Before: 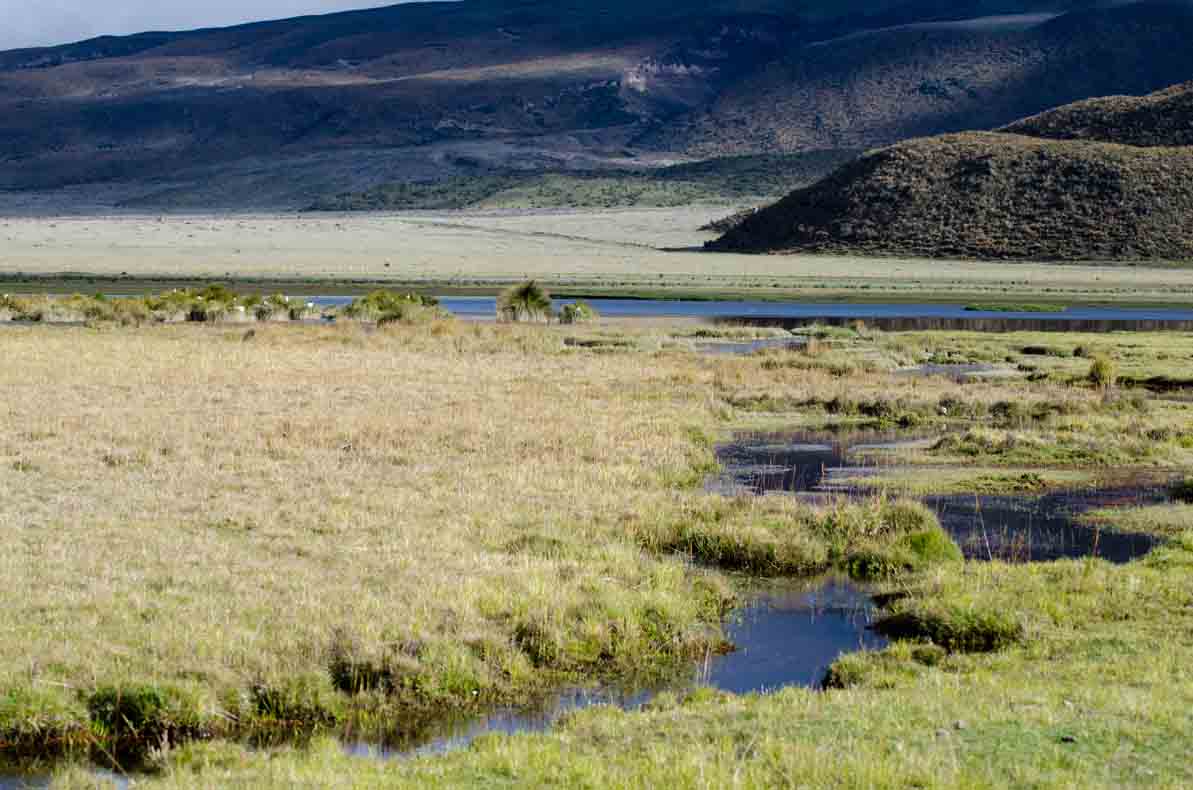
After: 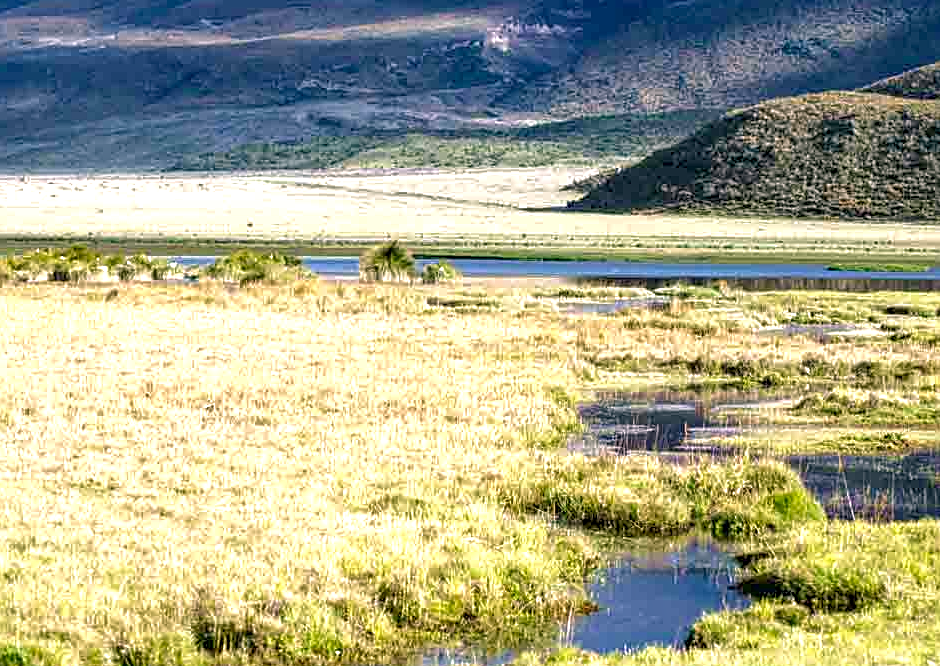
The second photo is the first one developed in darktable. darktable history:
local contrast: detail 130%
tone equalizer: -8 EV 0.25 EV, -7 EV 0.452 EV, -6 EV 0.451 EV, -5 EV 0.223 EV, -3 EV -0.261 EV, -2 EV -0.393 EV, -1 EV -0.427 EV, +0 EV -0.24 EV, edges refinement/feathering 500, mask exposure compensation -1.57 EV, preserve details no
crop: left 11.561%, top 5.146%, right 9.592%, bottom 10.505%
color correction: highlights a* 4.5, highlights b* 4.93, shadows a* -6.81, shadows b* 4.99
exposure: black level correction 0, exposure 1.388 EV, compensate highlight preservation false
sharpen: on, module defaults
velvia: strength 15.33%
